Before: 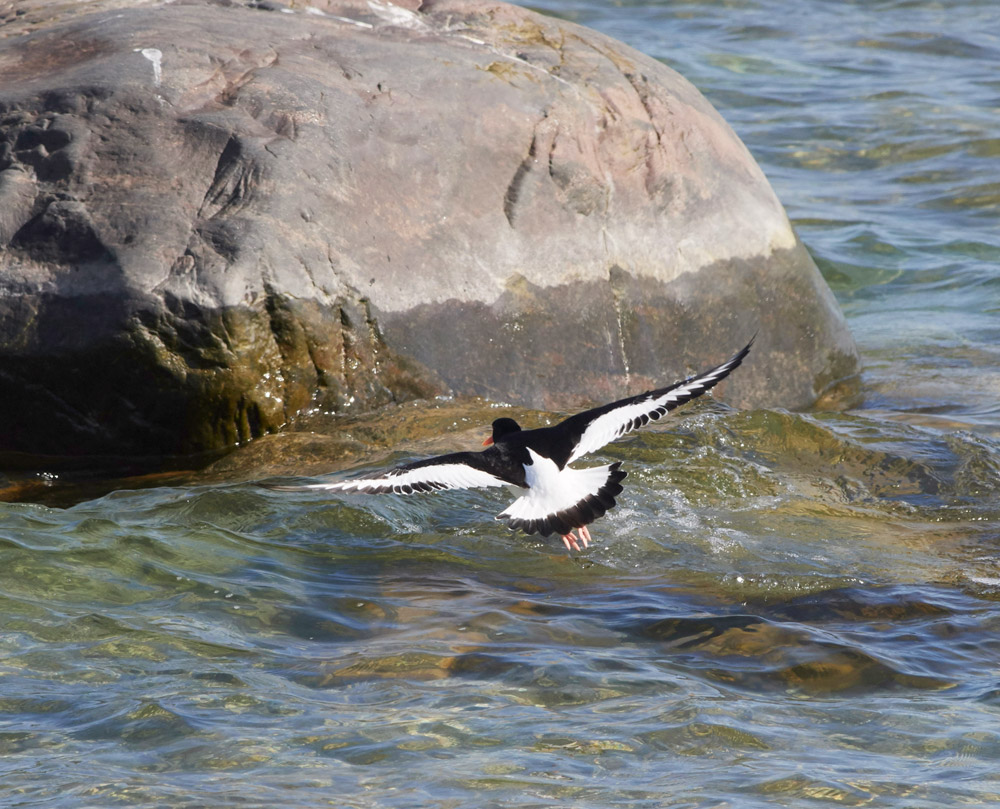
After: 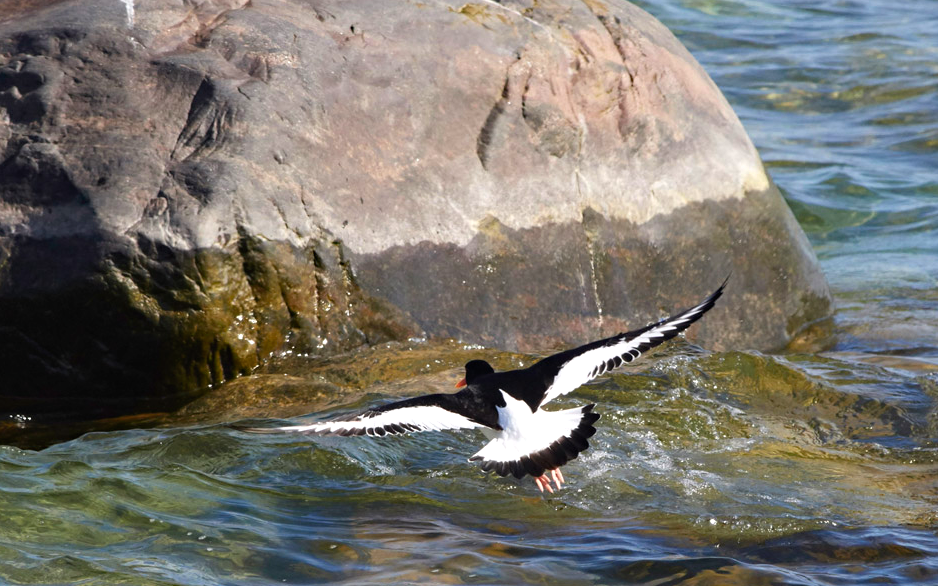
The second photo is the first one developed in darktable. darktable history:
contrast brightness saturation: contrast -0.02, brightness -0.01, saturation 0.03
crop: left 2.737%, top 7.287%, right 3.421%, bottom 20.179%
haze removal: compatibility mode true, adaptive false
color balance rgb: linear chroma grading › global chroma 10%, global vibrance 10%, contrast 15%, saturation formula JzAzBz (2021)
